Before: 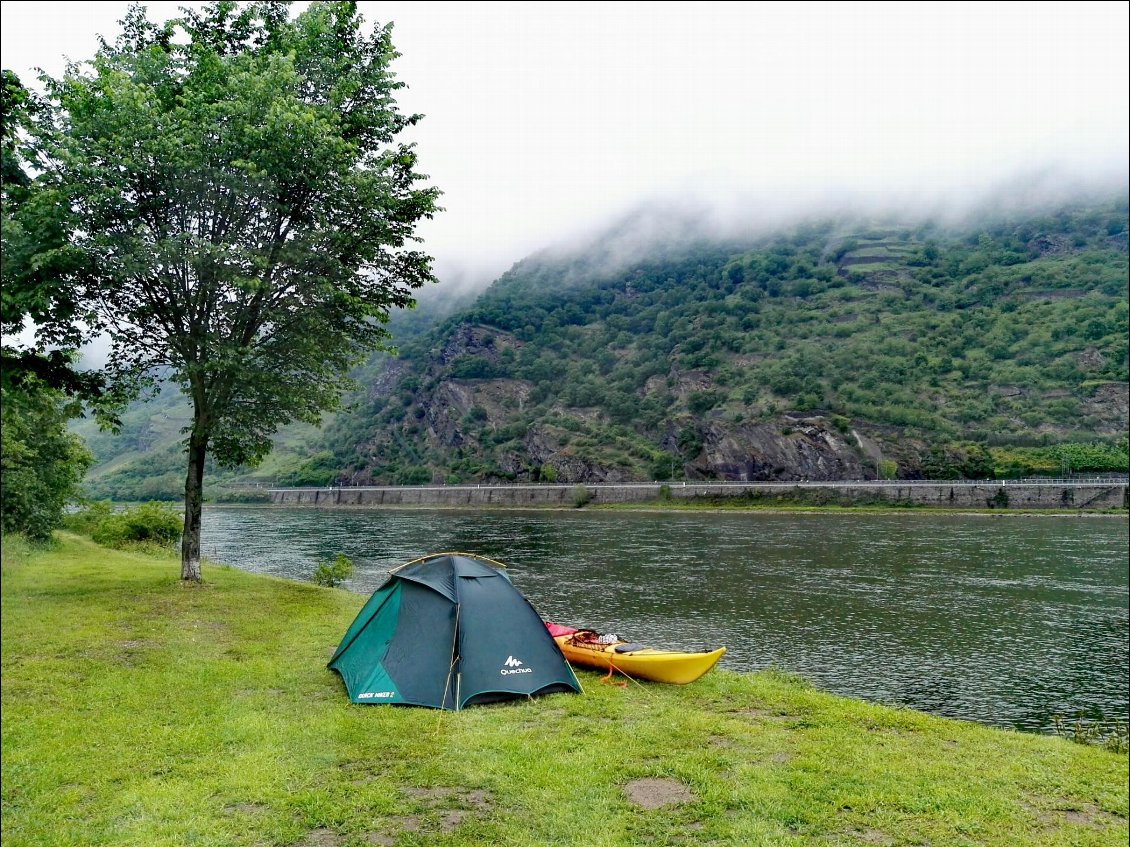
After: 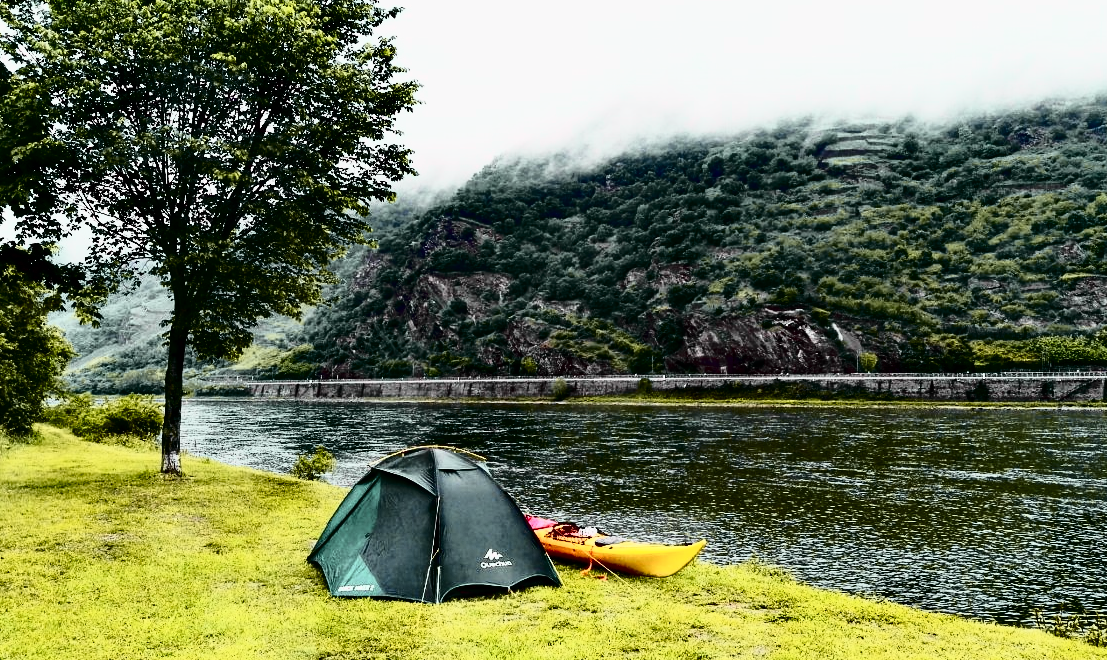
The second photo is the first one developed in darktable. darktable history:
crop and rotate: left 1.81%, top 12.709%, right 0.199%, bottom 9.307%
contrast brightness saturation: contrast 0.486, saturation -0.081
tone curve: curves: ch0 [(0, 0) (0.062, 0.023) (0.168, 0.142) (0.359, 0.44) (0.469, 0.544) (0.634, 0.722) (0.839, 0.909) (0.998, 0.978)]; ch1 [(0, 0) (0.437, 0.453) (0.472, 0.47) (0.502, 0.504) (0.527, 0.546) (0.568, 0.619) (0.608, 0.665) (0.669, 0.748) (0.859, 0.899) (1, 1)]; ch2 [(0, 0) (0.33, 0.301) (0.421, 0.443) (0.473, 0.498) (0.509, 0.5) (0.535, 0.564) (0.575, 0.625) (0.608, 0.676) (1, 1)], color space Lab, independent channels, preserve colors none
